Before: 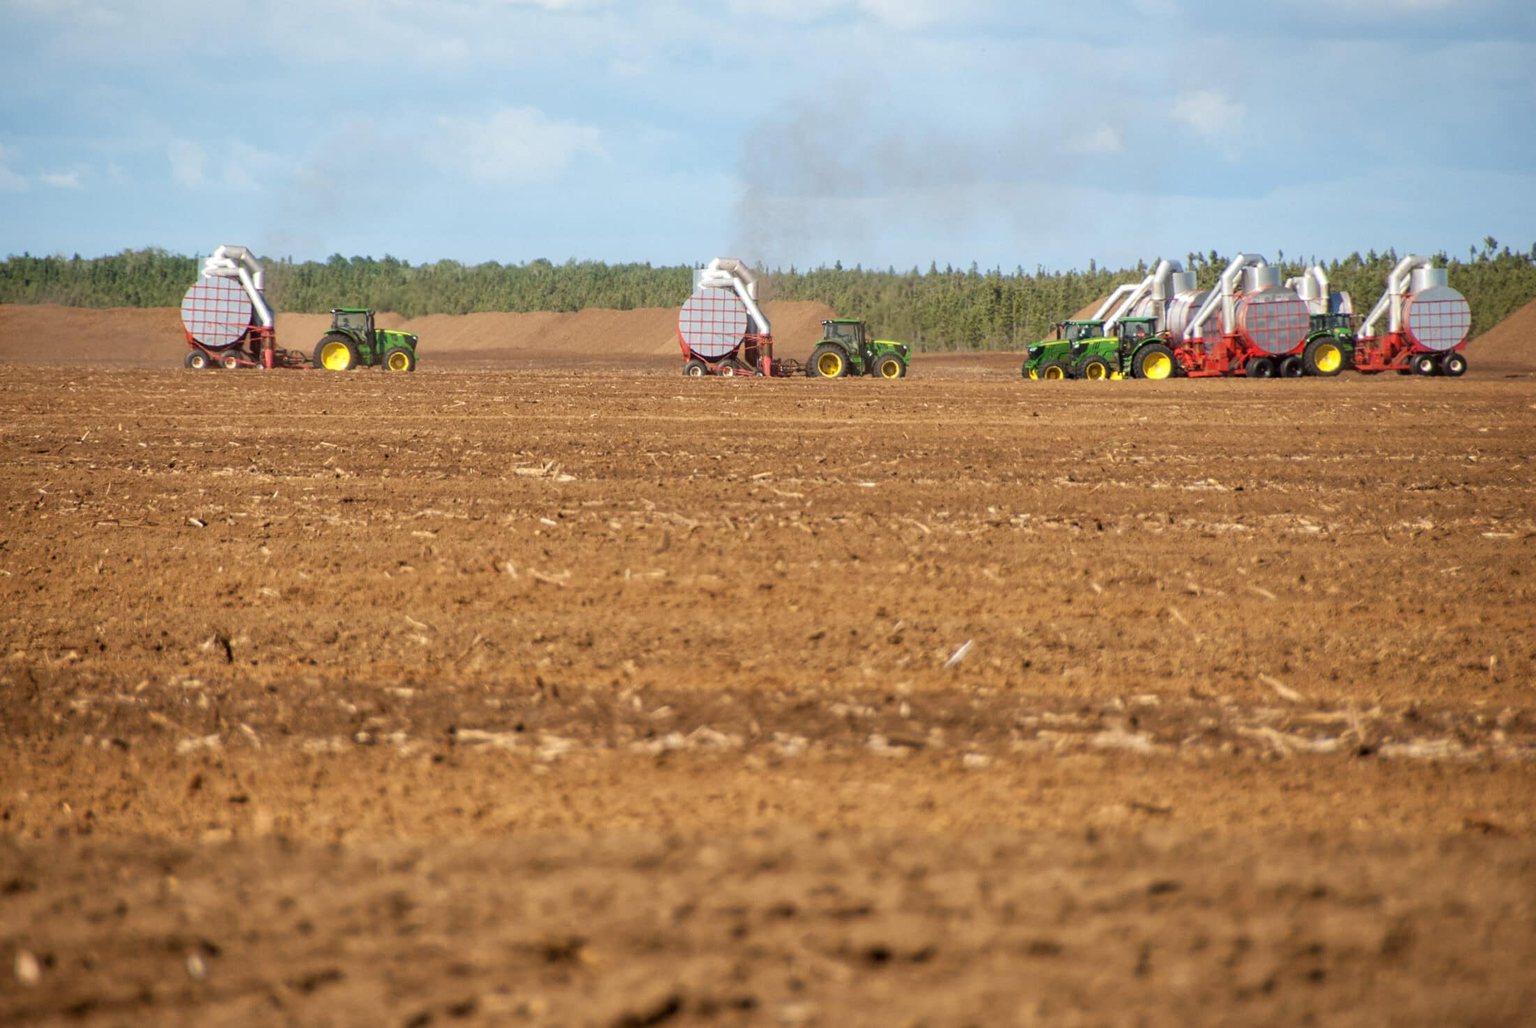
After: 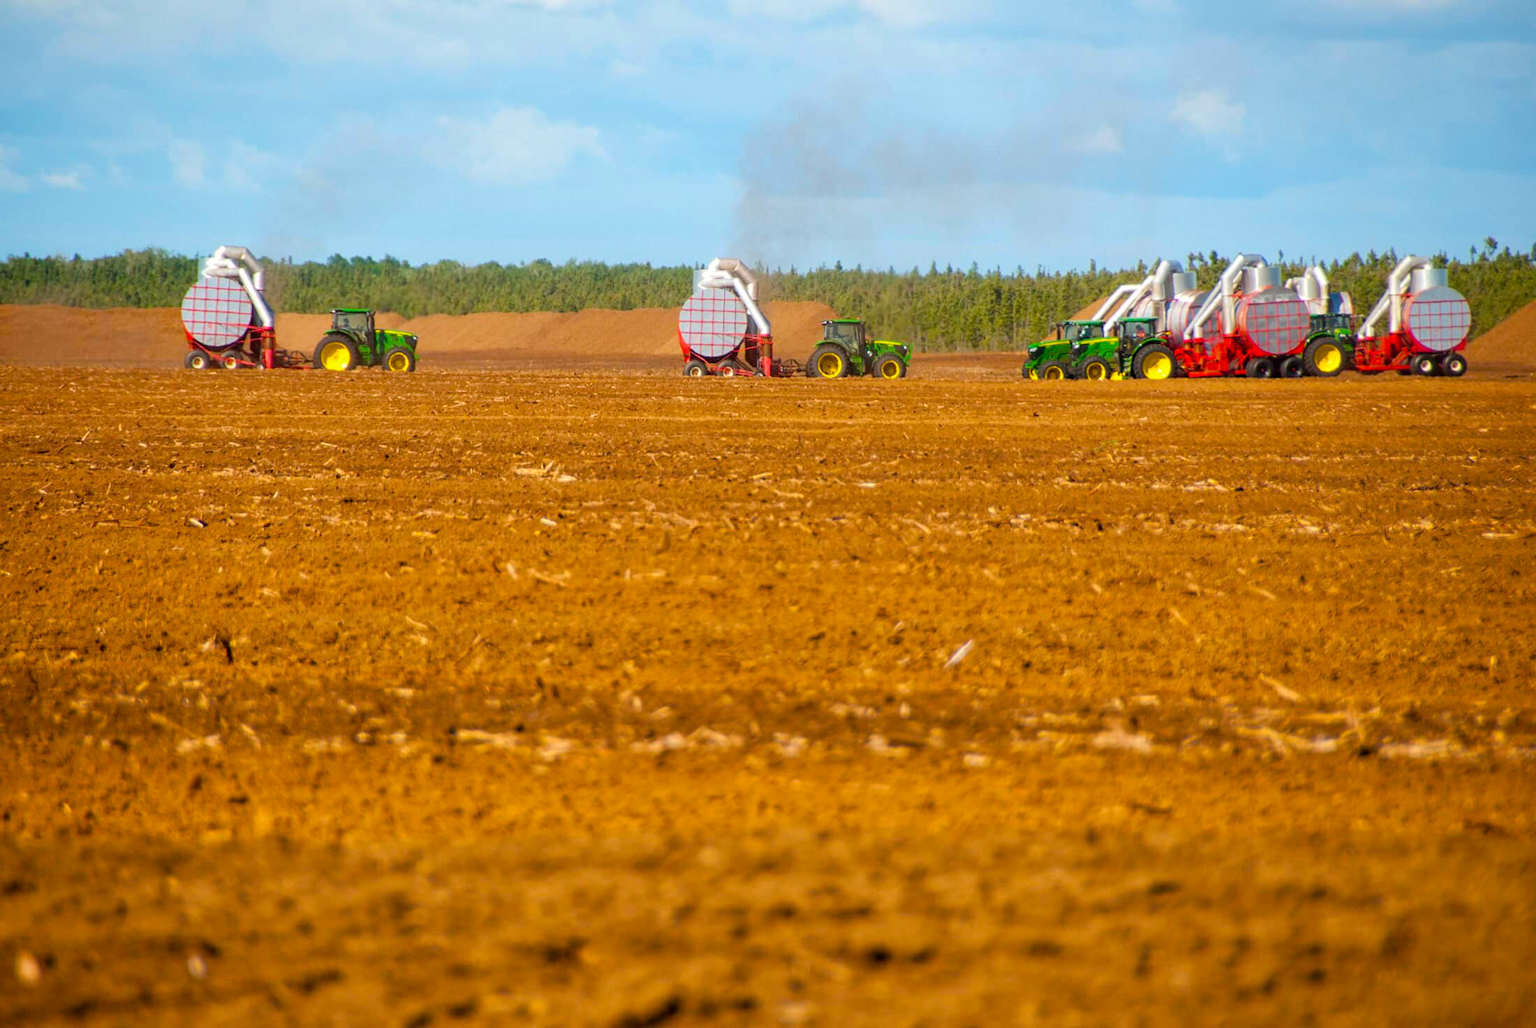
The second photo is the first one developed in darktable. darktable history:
color balance rgb: perceptual saturation grading › global saturation 40.085%
